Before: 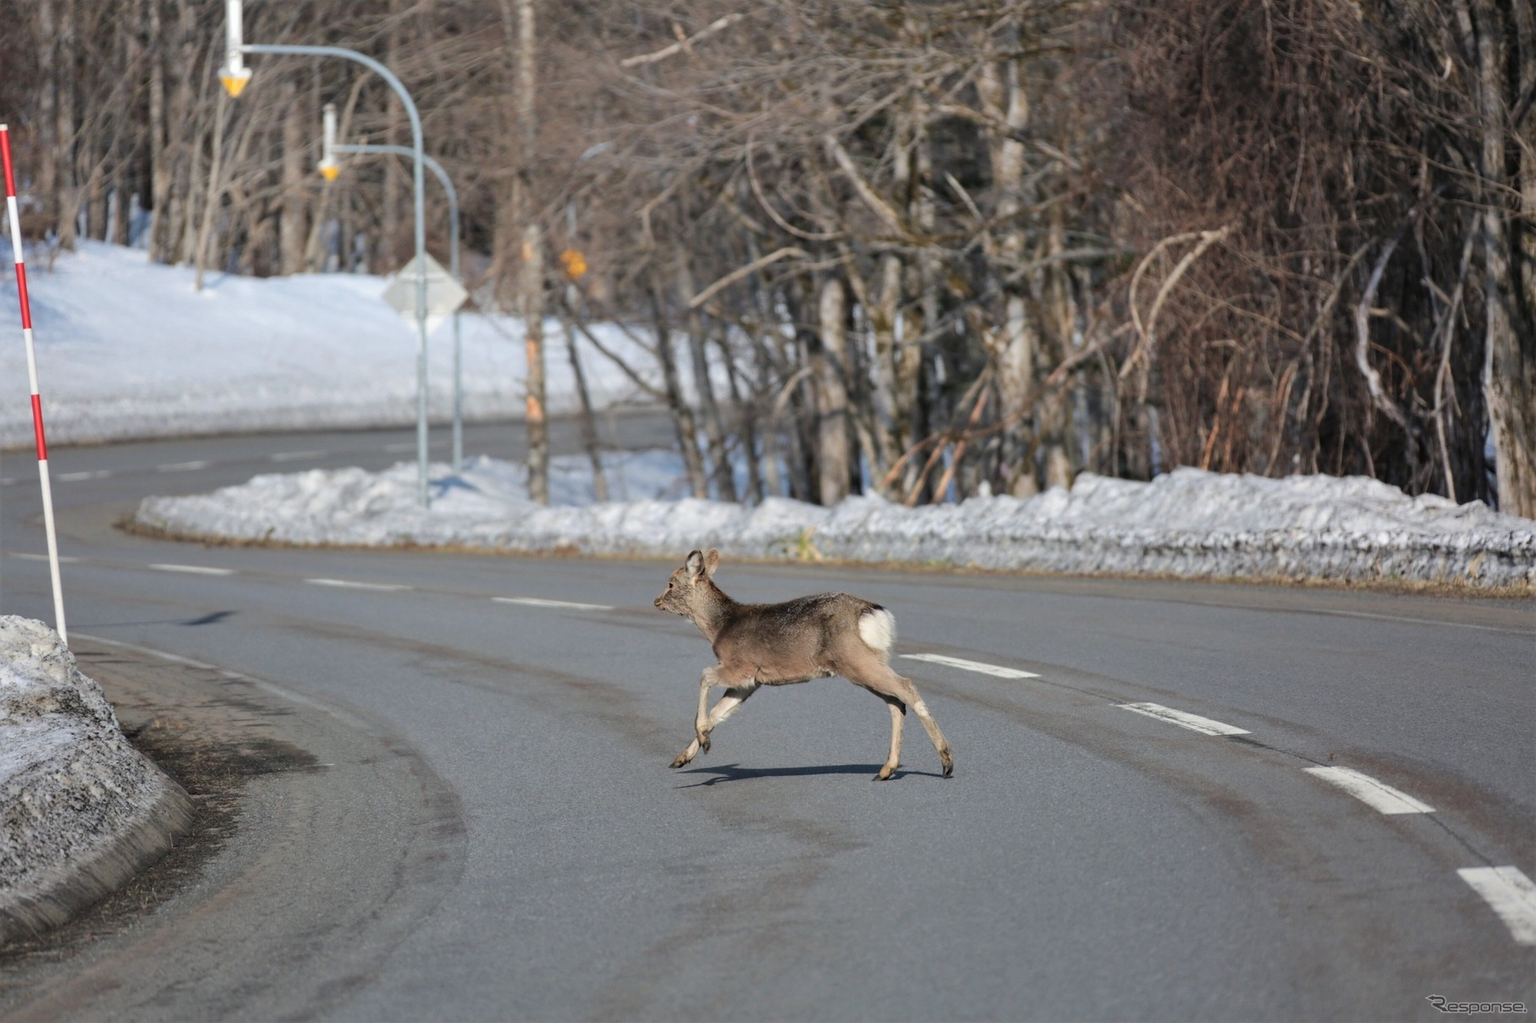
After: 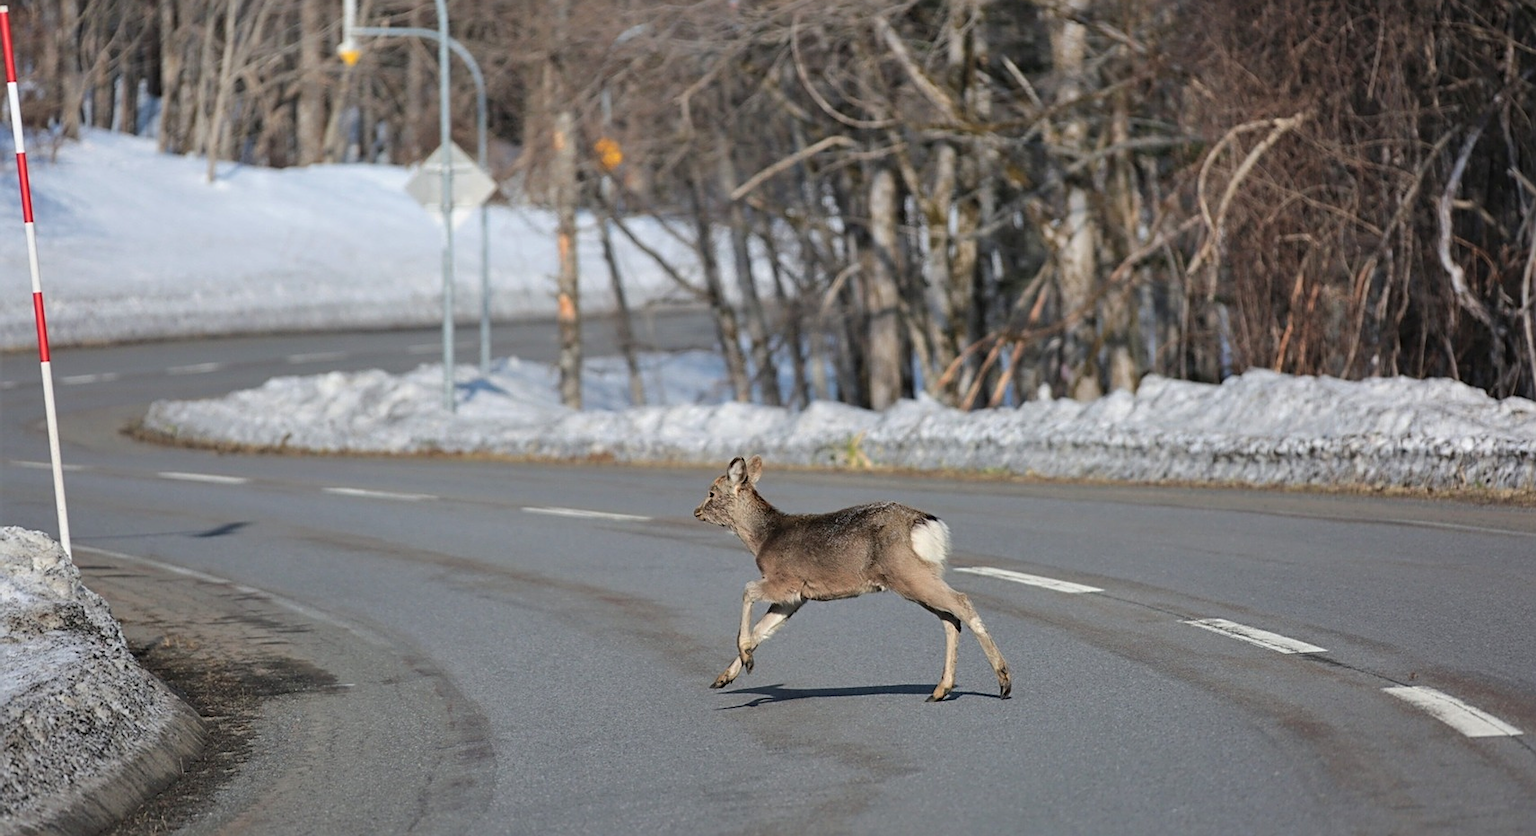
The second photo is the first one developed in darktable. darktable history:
sharpen: on, module defaults
crop and rotate: angle 0.03°, top 11.643%, right 5.651%, bottom 11.189%
contrast brightness saturation: contrast -0.02, brightness -0.01, saturation 0.03
